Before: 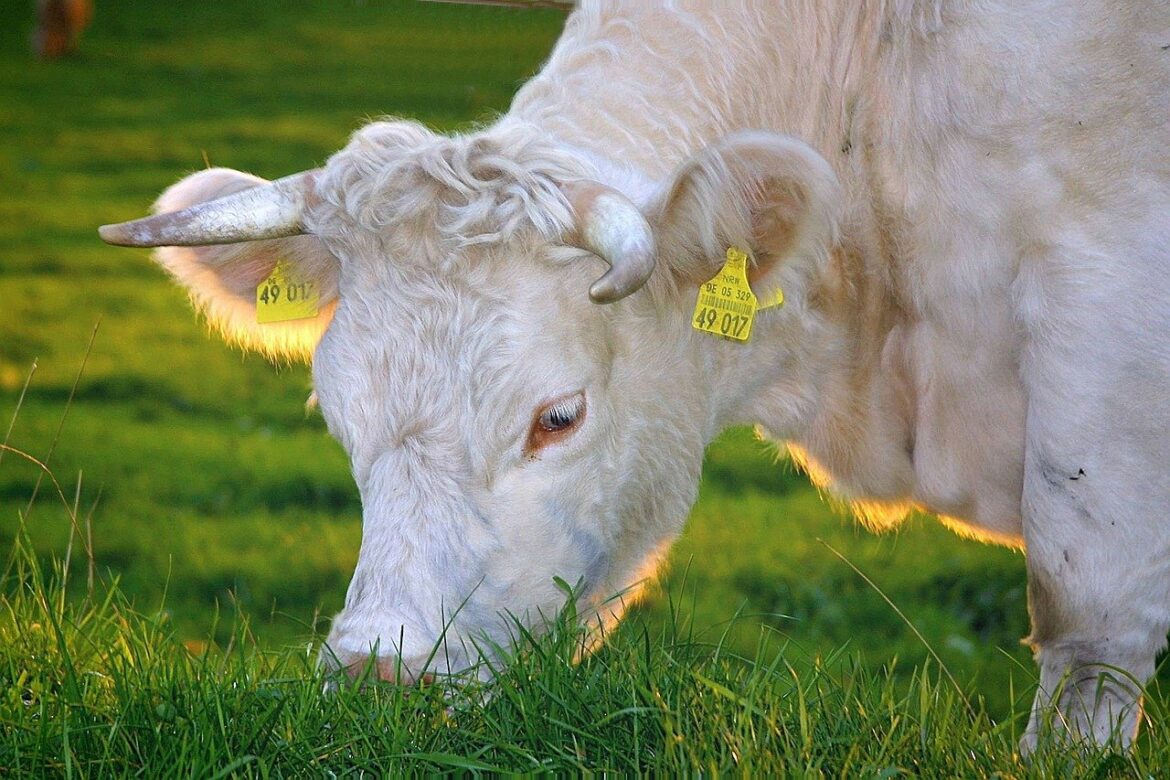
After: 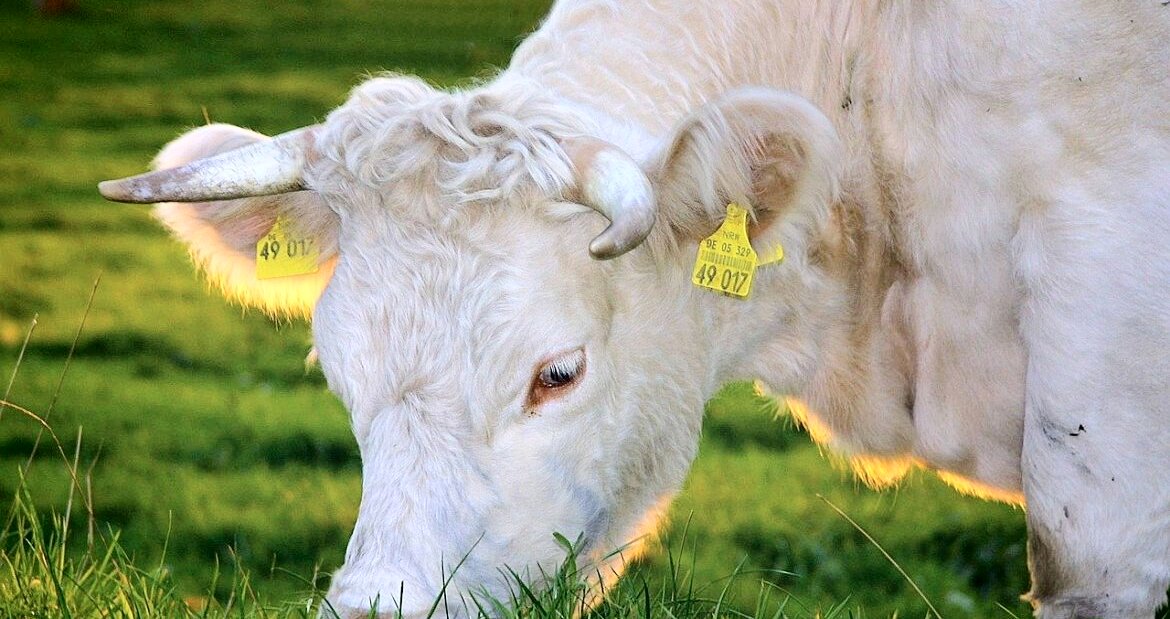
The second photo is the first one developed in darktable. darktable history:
tone curve: curves: ch0 [(0, 0) (0.003, 0) (0.011, 0.001) (0.025, 0.003) (0.044, 0.005) (0.069, 0.011) (0.1, 0.021) (0.136, 0.035) (0.177, 0.079) (0.224, 0.134) (0.277, 0.219) (0.335, 0.315) (0.399, 0.42) (0.468, 0.529) (0.543, 0.636) (0.623, 0.727) (0.709, 0.805) (0.801, 0.88) (0.898, 0.957) (1, 1)], color space Lab, independent channels, preserve colors none
crop and rotate: top 5.656%, bottom 14.973%
